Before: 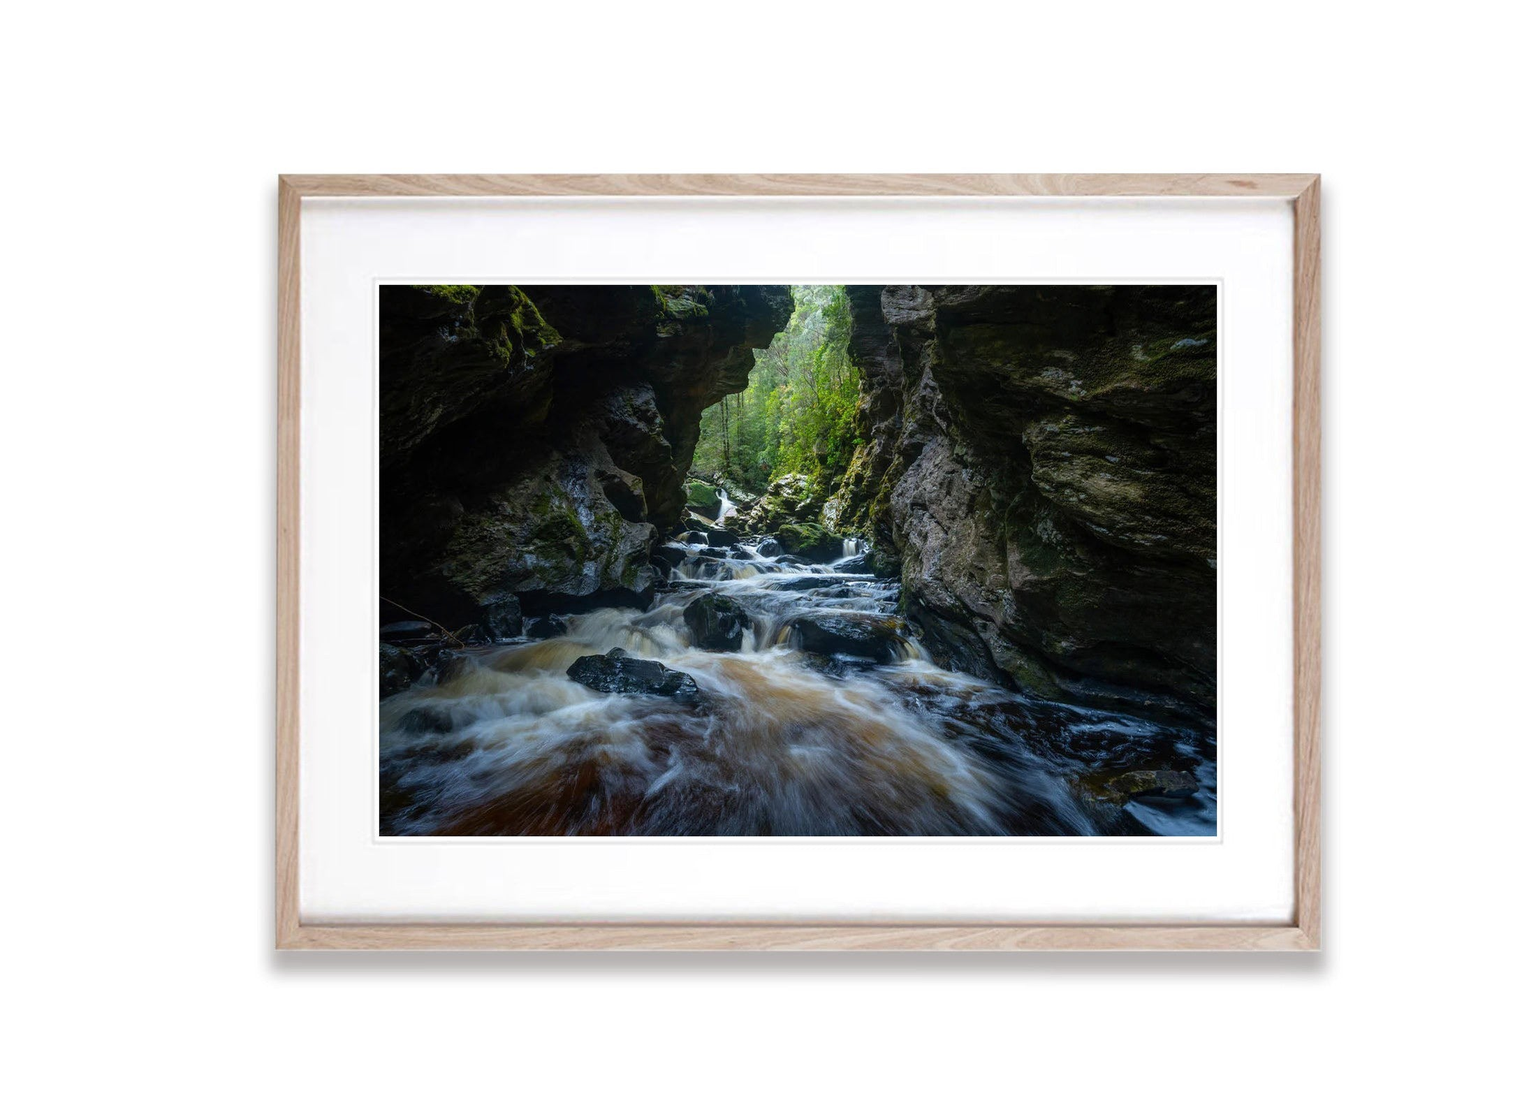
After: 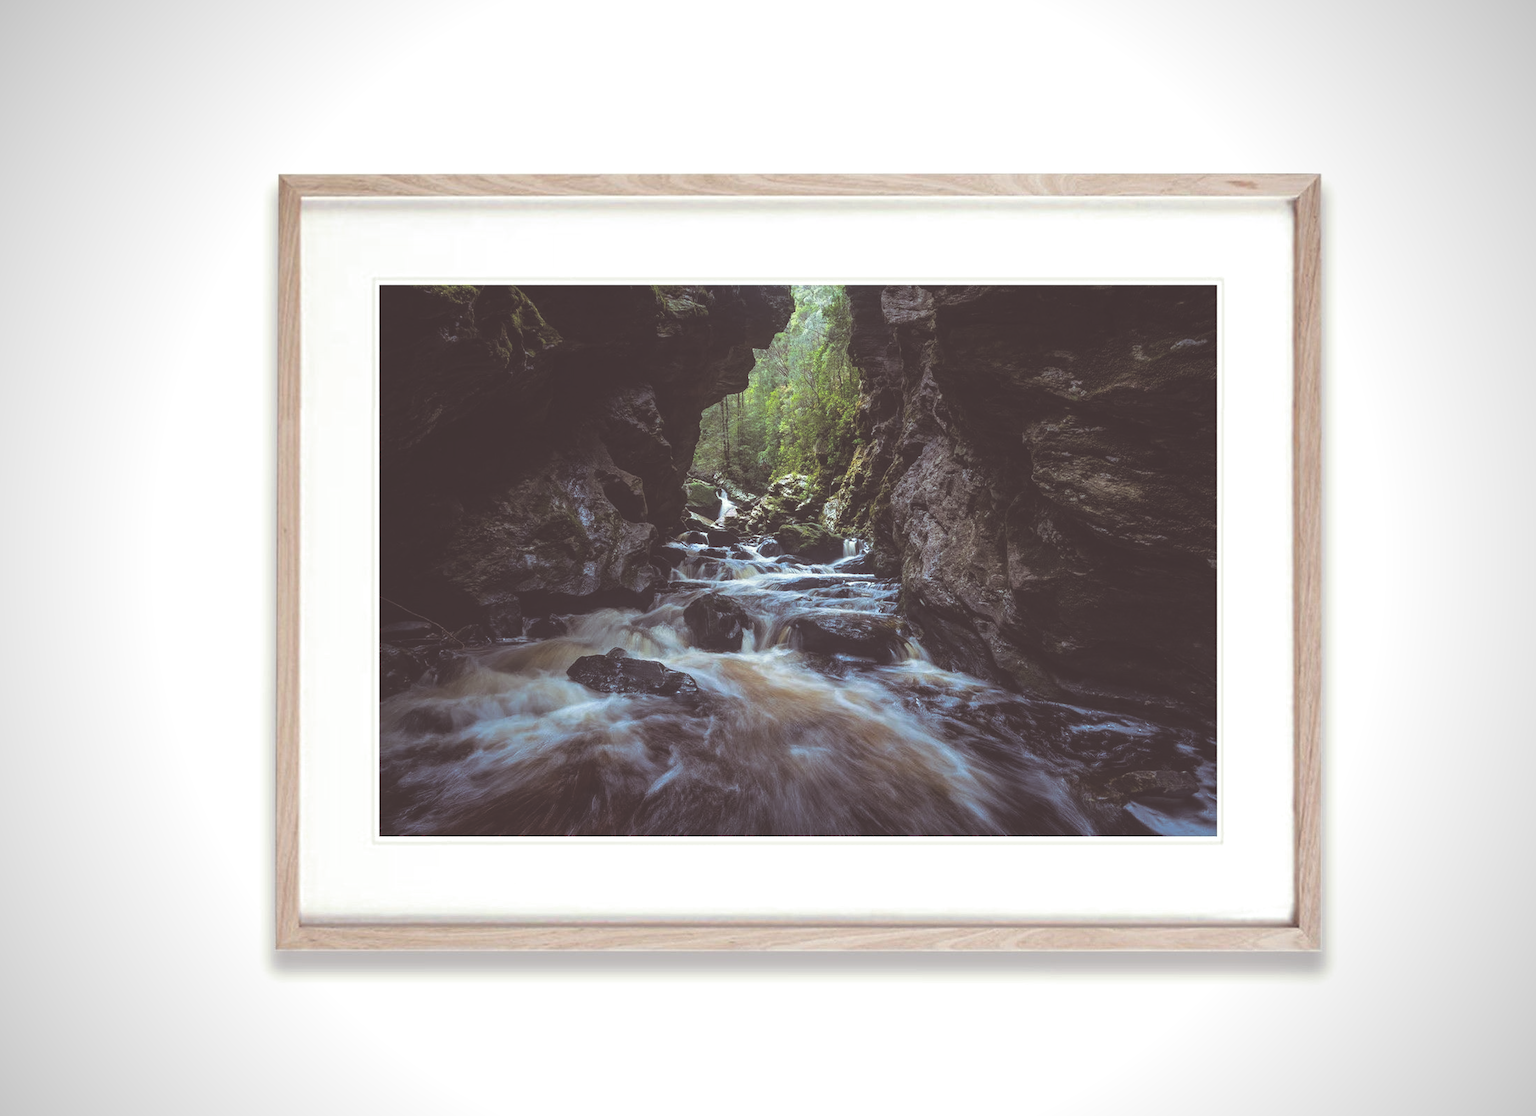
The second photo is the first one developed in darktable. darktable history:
exposure: black level correction -0.041, exposure 0.064 EV, compensate highlight preservation false
split-toning: shadows › saturation 0.2
vignetting: on, module defaults
